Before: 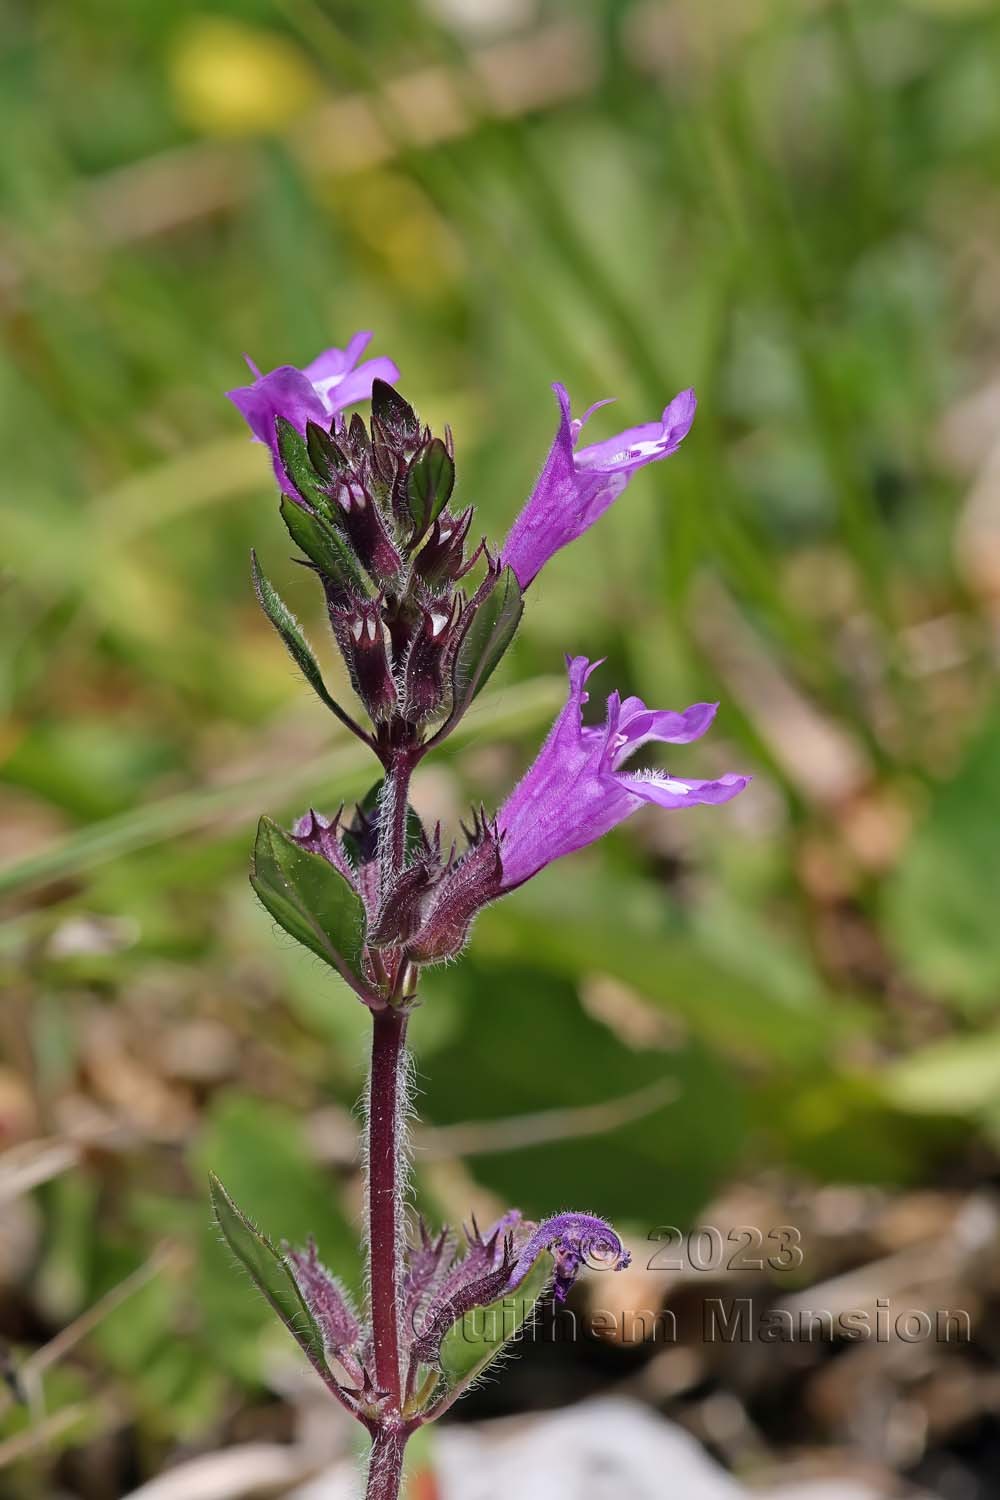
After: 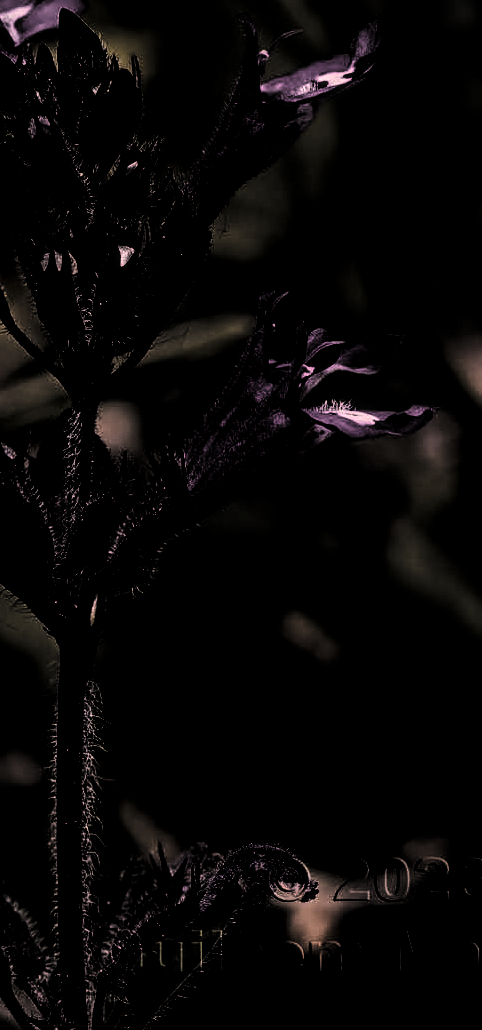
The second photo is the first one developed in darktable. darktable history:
levels: levels [0.721, 0.937, 0.997]
color correction: highlights a* 14.52, highlights b* 4.84
vignetting: fall-off radius 93.87%
color balance rgb: shadows lift › hue 87.51°, highlights gain › chroma 1.35%, highlights gain › hue 55.1°, global offset › chroma 0.13%, global offset › hue 253.66°, perceptual saturation grading › global saturation 16.38%
local contrast: on, module defaults
white balance: emerald 1
contrast brightness saturation: contrast 0.39, brightness 0.53
crop: left 31.379%, top 24.658%, right 20.326%, bottom 6.628%
